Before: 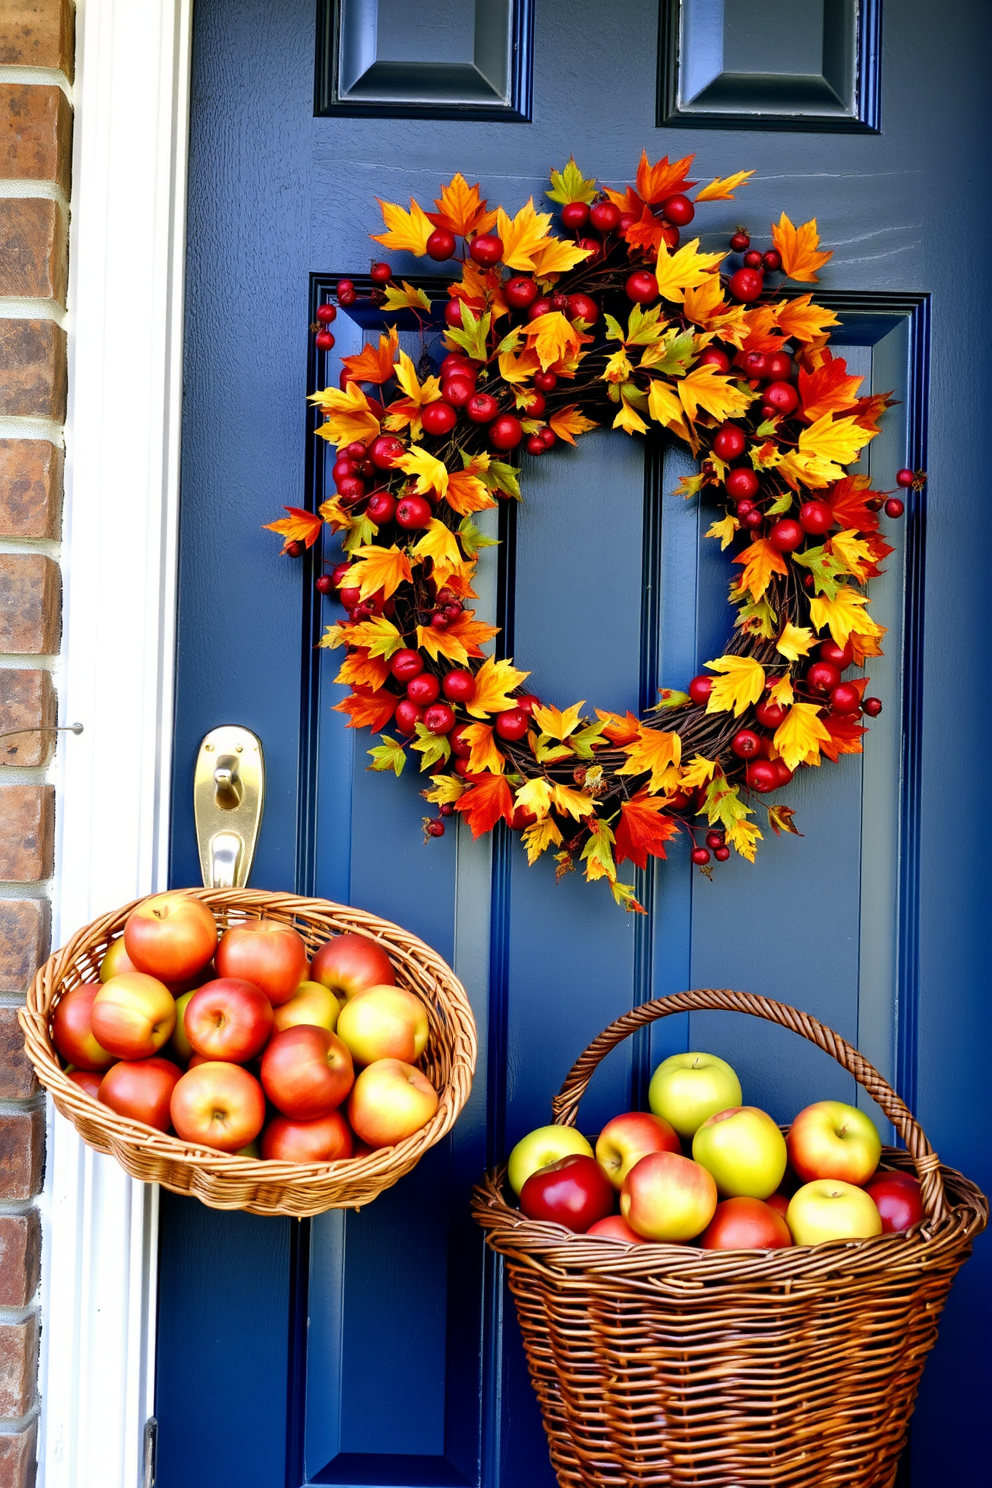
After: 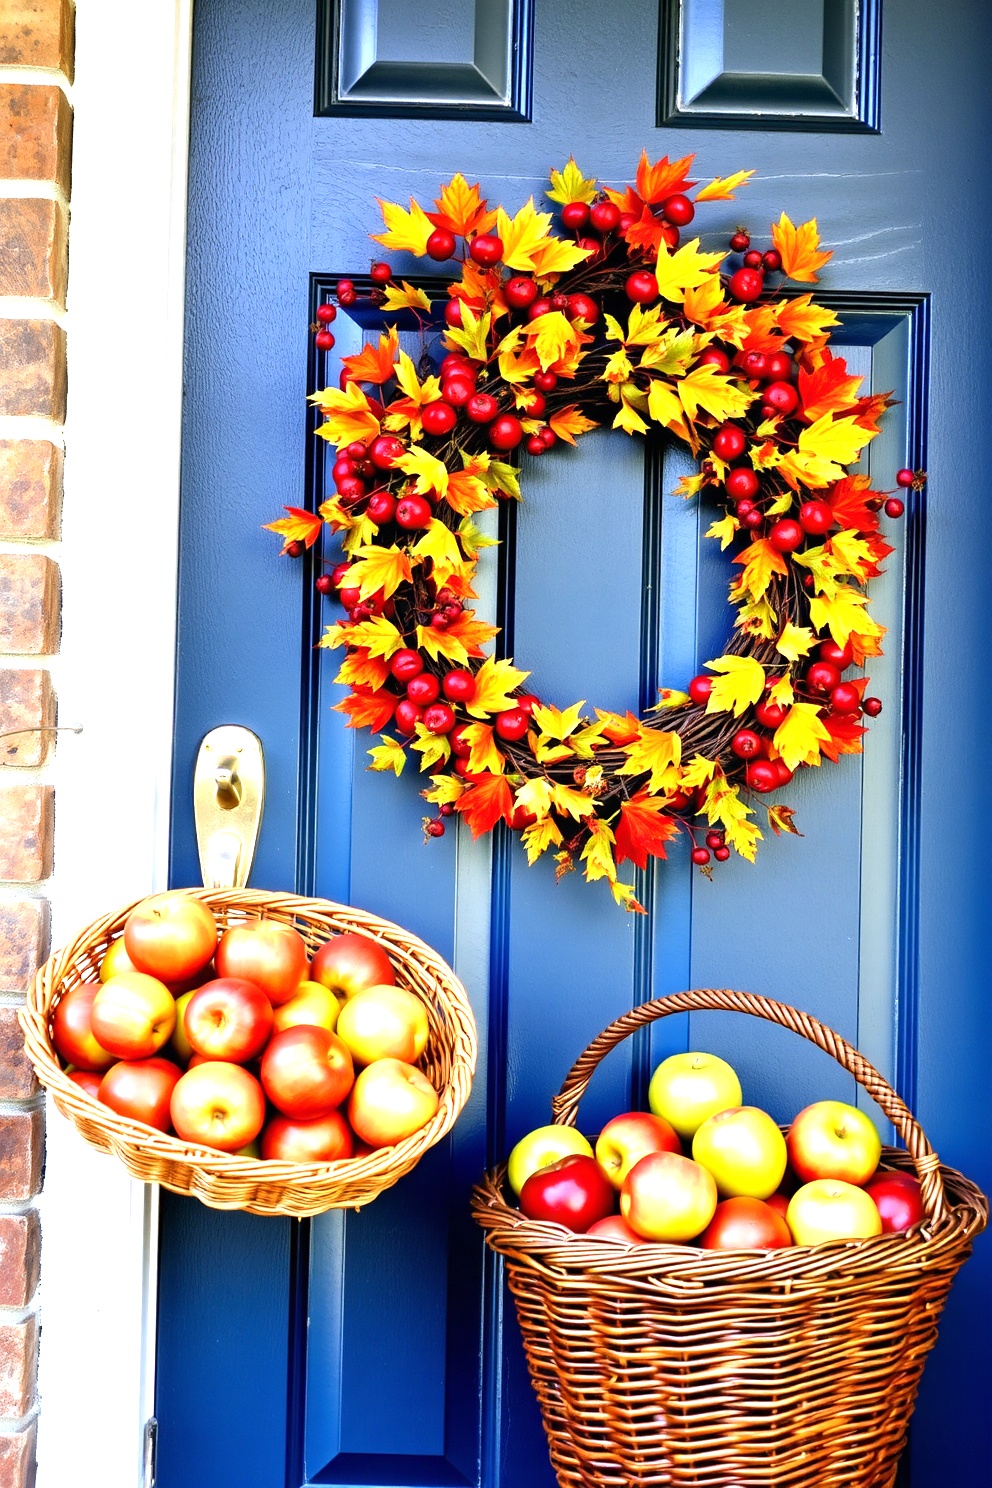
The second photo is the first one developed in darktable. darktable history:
exposure: black level correction 0, exposure 1.102 EV, compensate highlight preservation false
